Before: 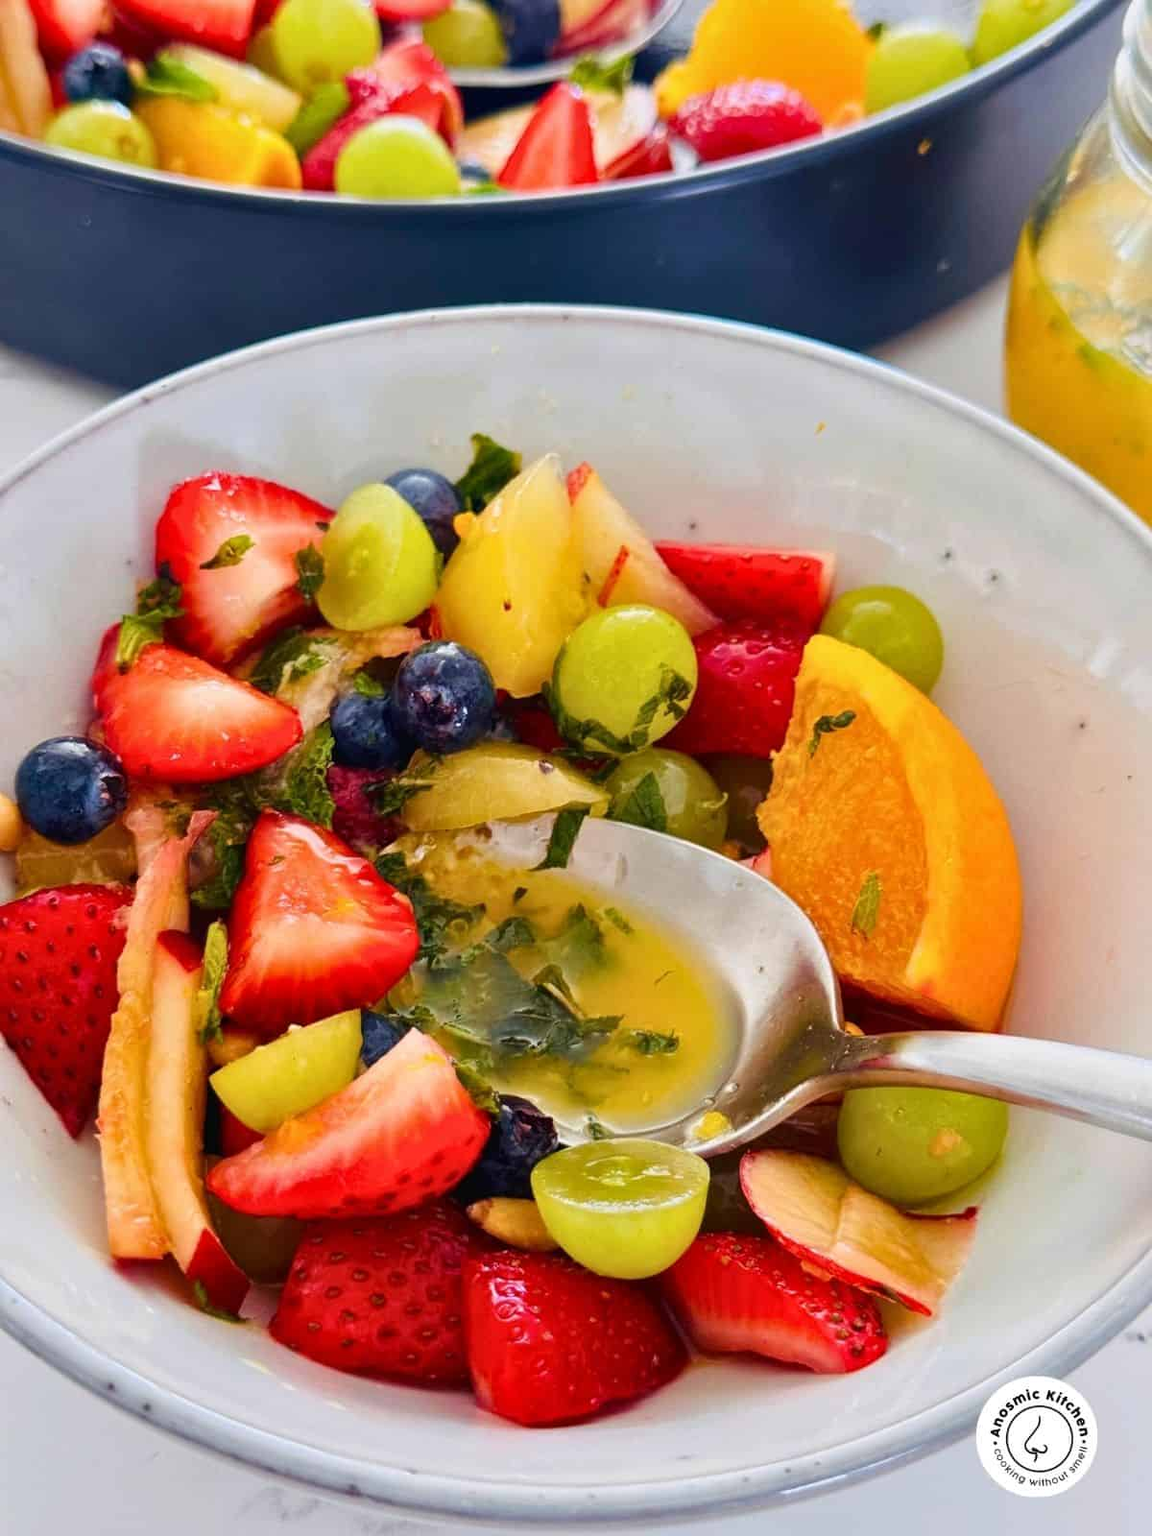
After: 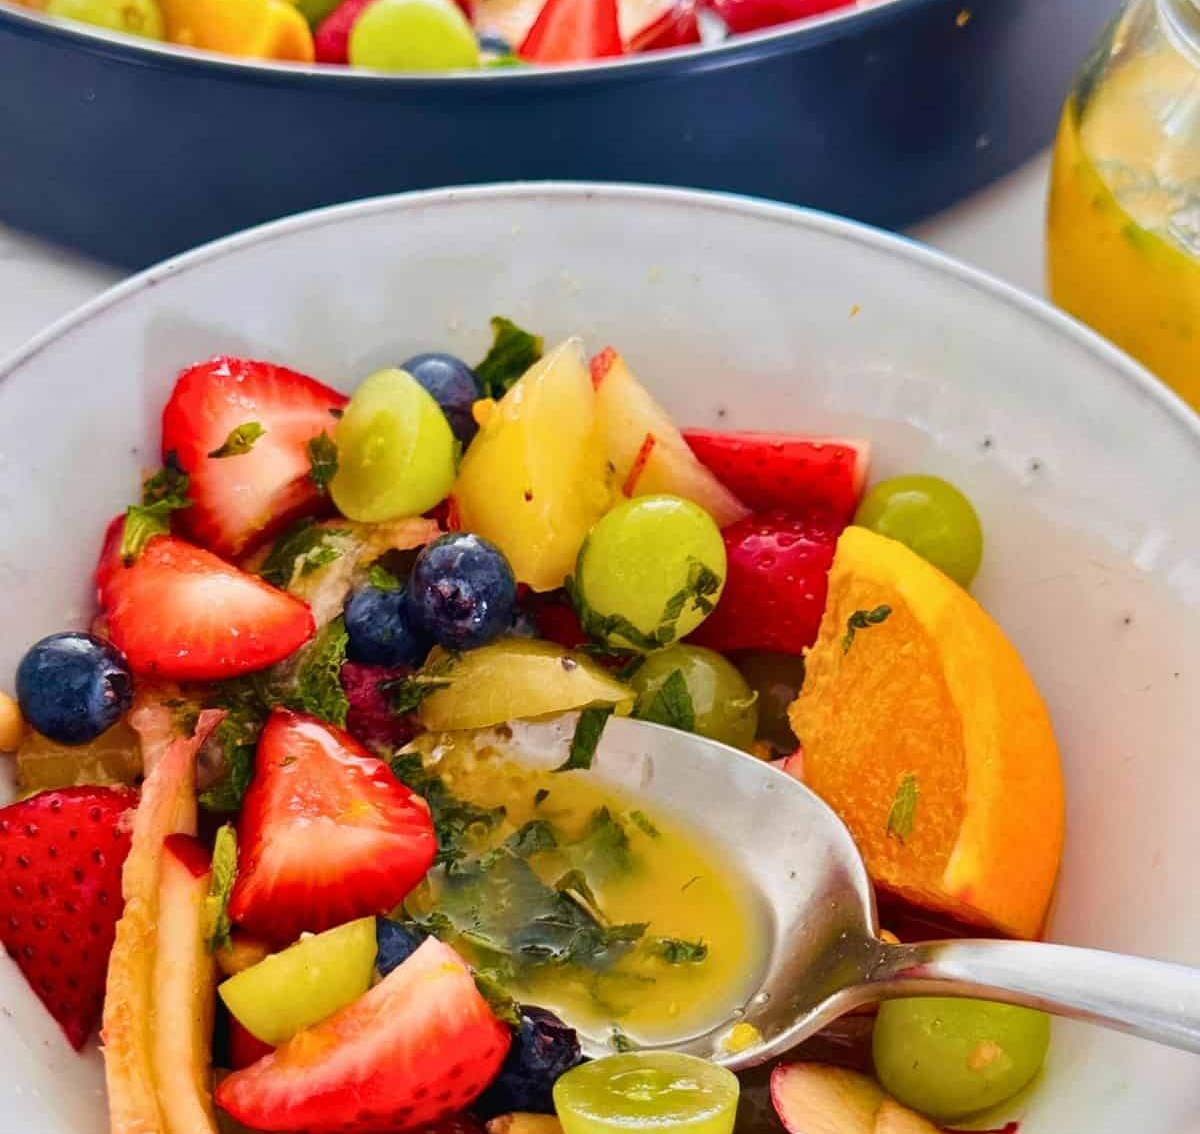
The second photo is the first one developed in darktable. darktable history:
crop and rotate: top 8.498%, bottom 20.627%
